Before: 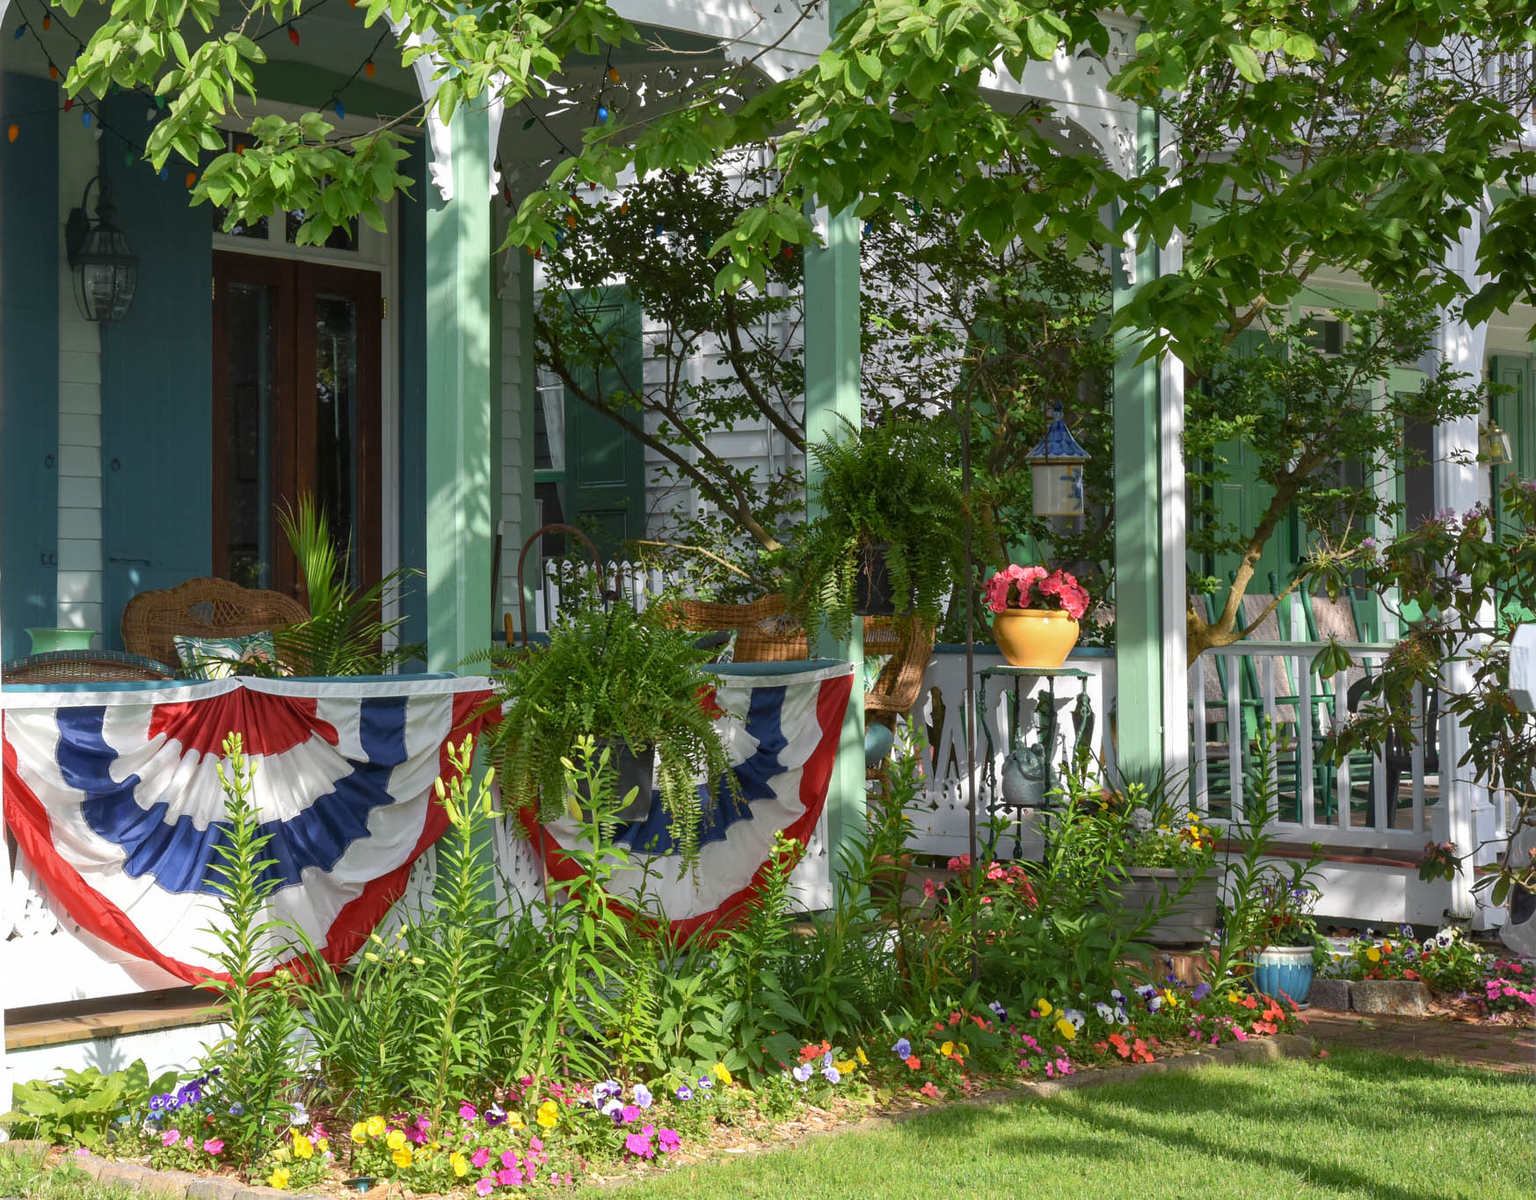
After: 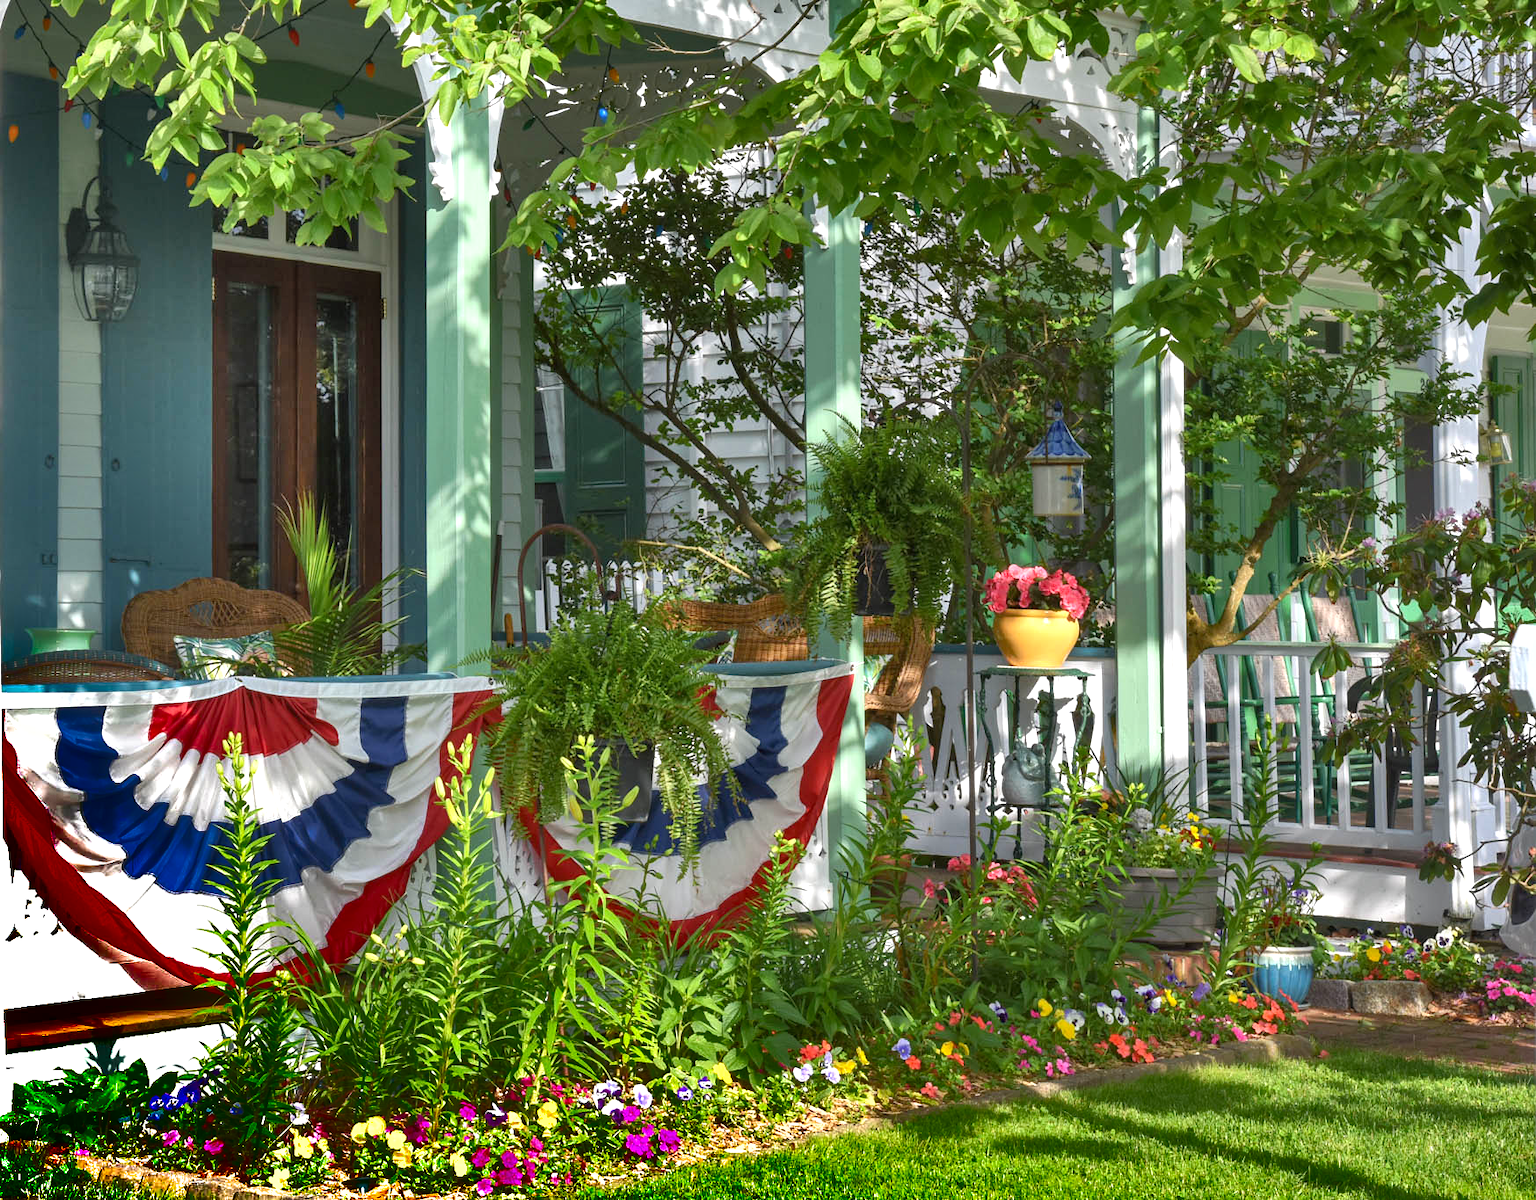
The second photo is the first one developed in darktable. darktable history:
shadows and highlights: radius 123.98, shadows 100, white point adjustment -3, highlights -100, highlights color adjustment 89.84%, soften with gaussian
exposure: exposure 0.6 EV, compensate highlight preservation false
